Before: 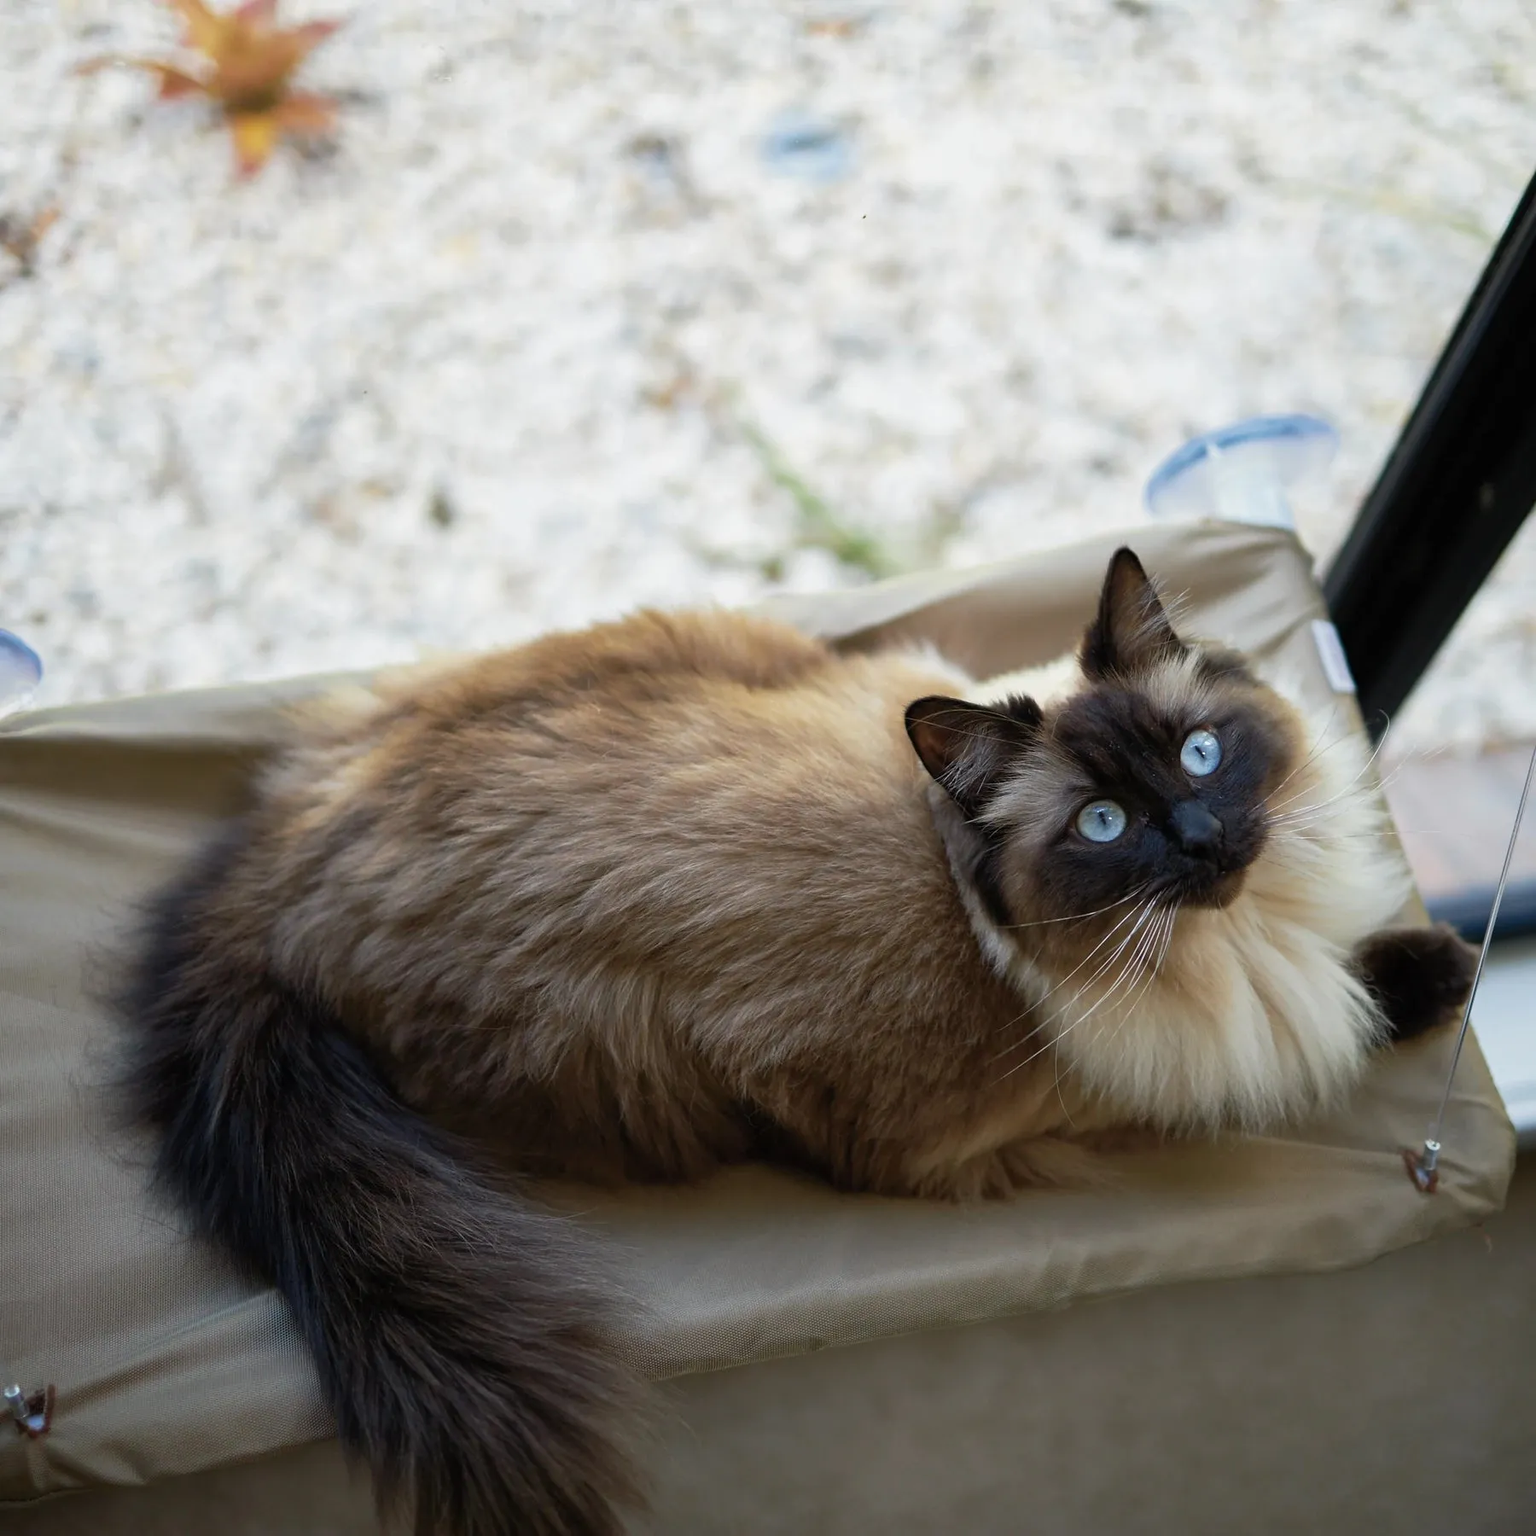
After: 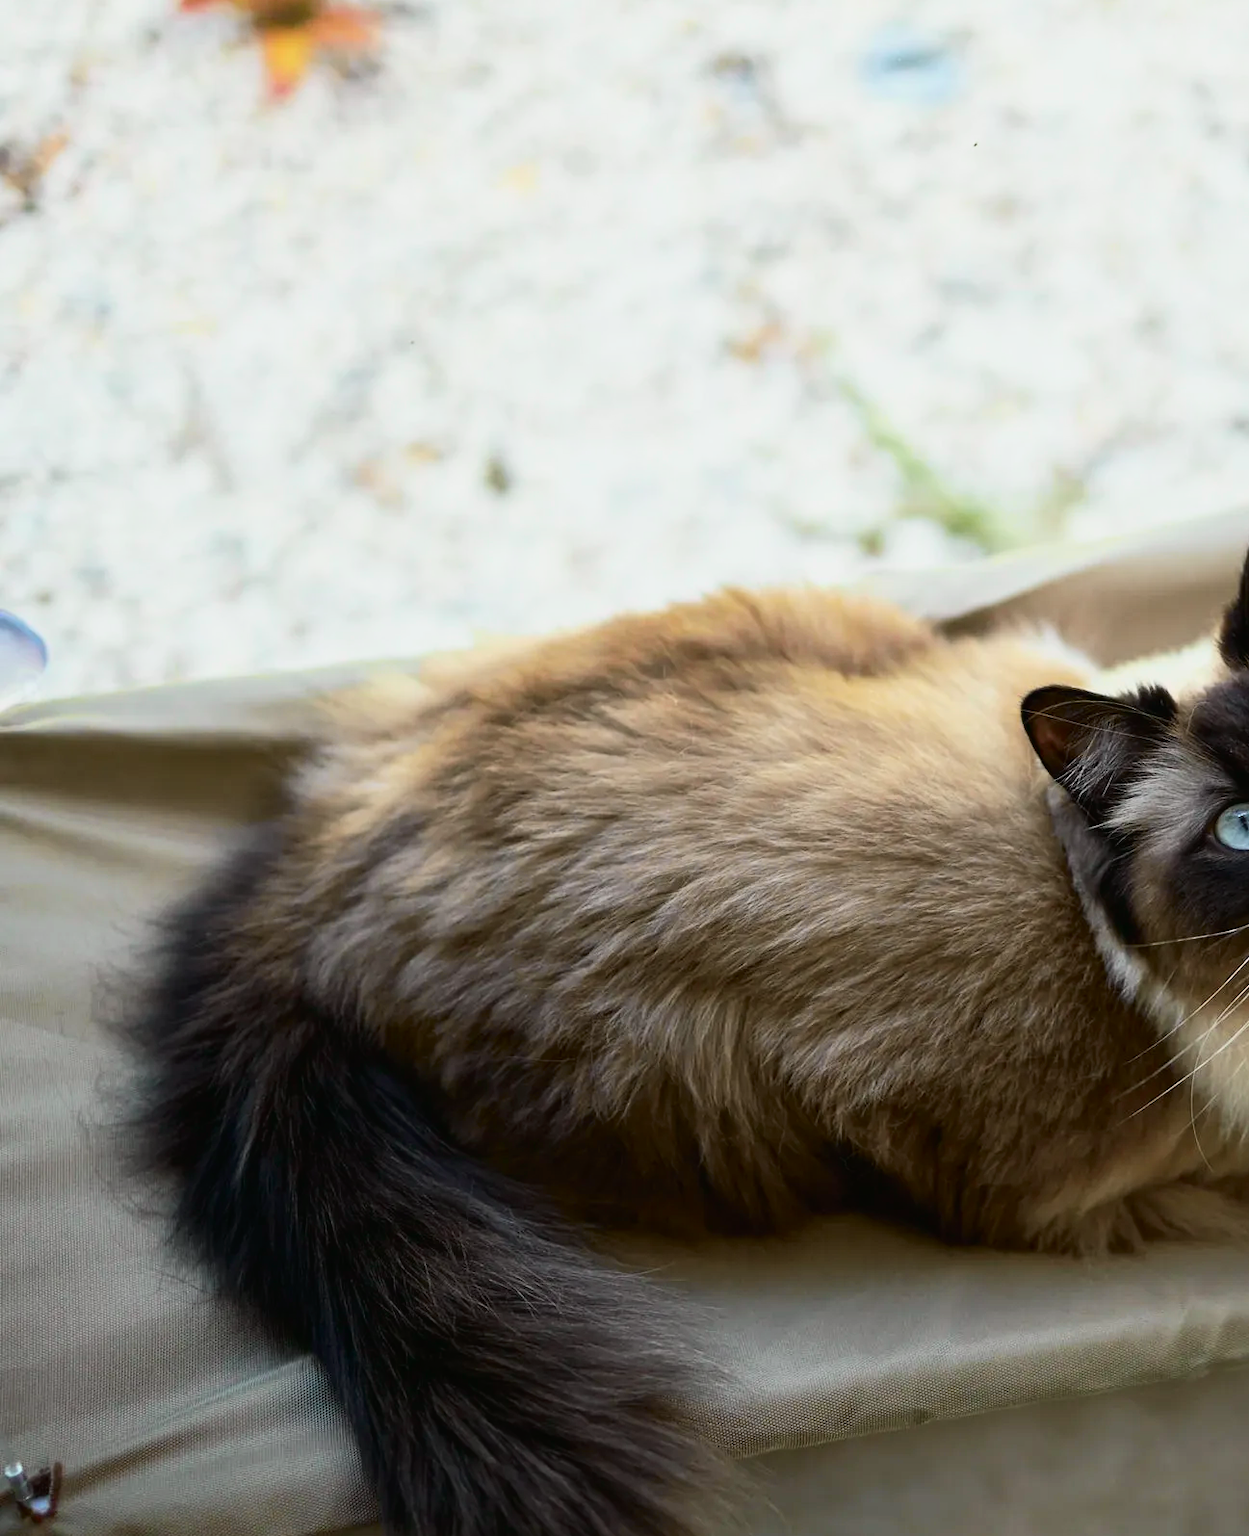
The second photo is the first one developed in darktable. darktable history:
tone curve: curves: ch0 [(0, 0.012) (0.031, 0.02) (0.12, 0.083) (0.193, 0.171) (0.277, 0.279) (0.45, 0.52) (0.568, 0.676) (0.678, 0.777) (0.875, 0.92) (1, 0.965)]; ch1 [(0, 0) (0.243, 0.245) (0.402, 0.41) (0.493, 0.486) (0.508, 0.507) (0.531, 0.53) (0.551, 0.564) (0.646, 0.672) (0.694, 0.732) (1, 1)]; ch2 [(0, 0) (0.249, 0.216) (0.356, 0.343) (0.424, 0.442) (0.476, 0.482) (0.498, 0.502) (0.517, 0.517) (0.532, 0.545) (0.562, 0.575) (0.614, 0.644) (0.706, 0.748) (0.808, 0.809) (0.991, 0.968)], color space Lab, independent channels, preserve colors none
crop: top 5.812%, right 27.849%, bottom 5.53%
